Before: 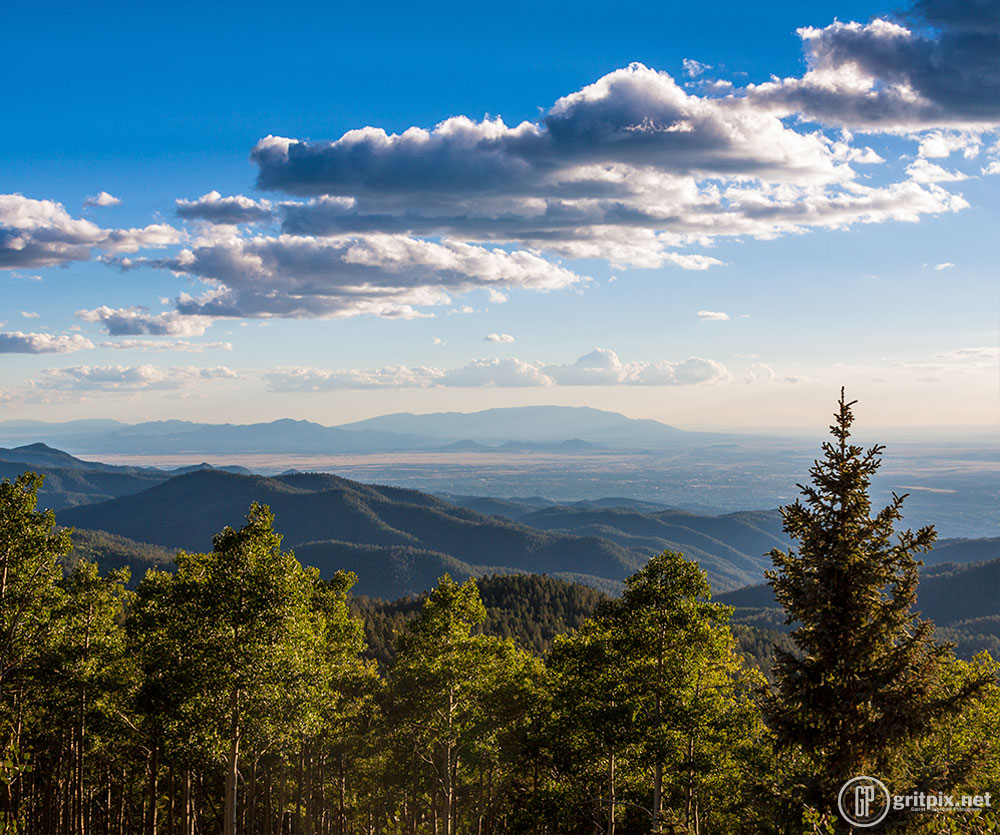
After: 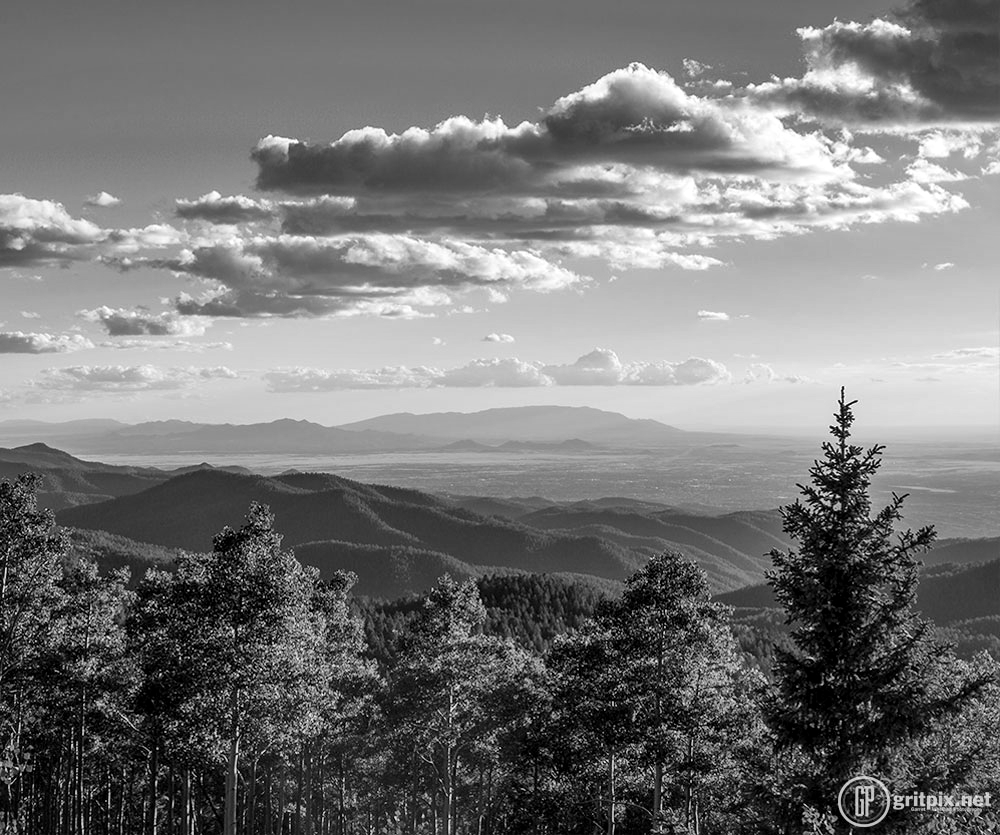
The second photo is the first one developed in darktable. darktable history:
local contrast: mode bilateral grid, contrast 20, coarseness 50, detail 120%, midtone range 0.2
contrast brightness saturation: saturation -1
shadows and highlights: shadows 32.83, highlights -47.7, soften with gaussian
